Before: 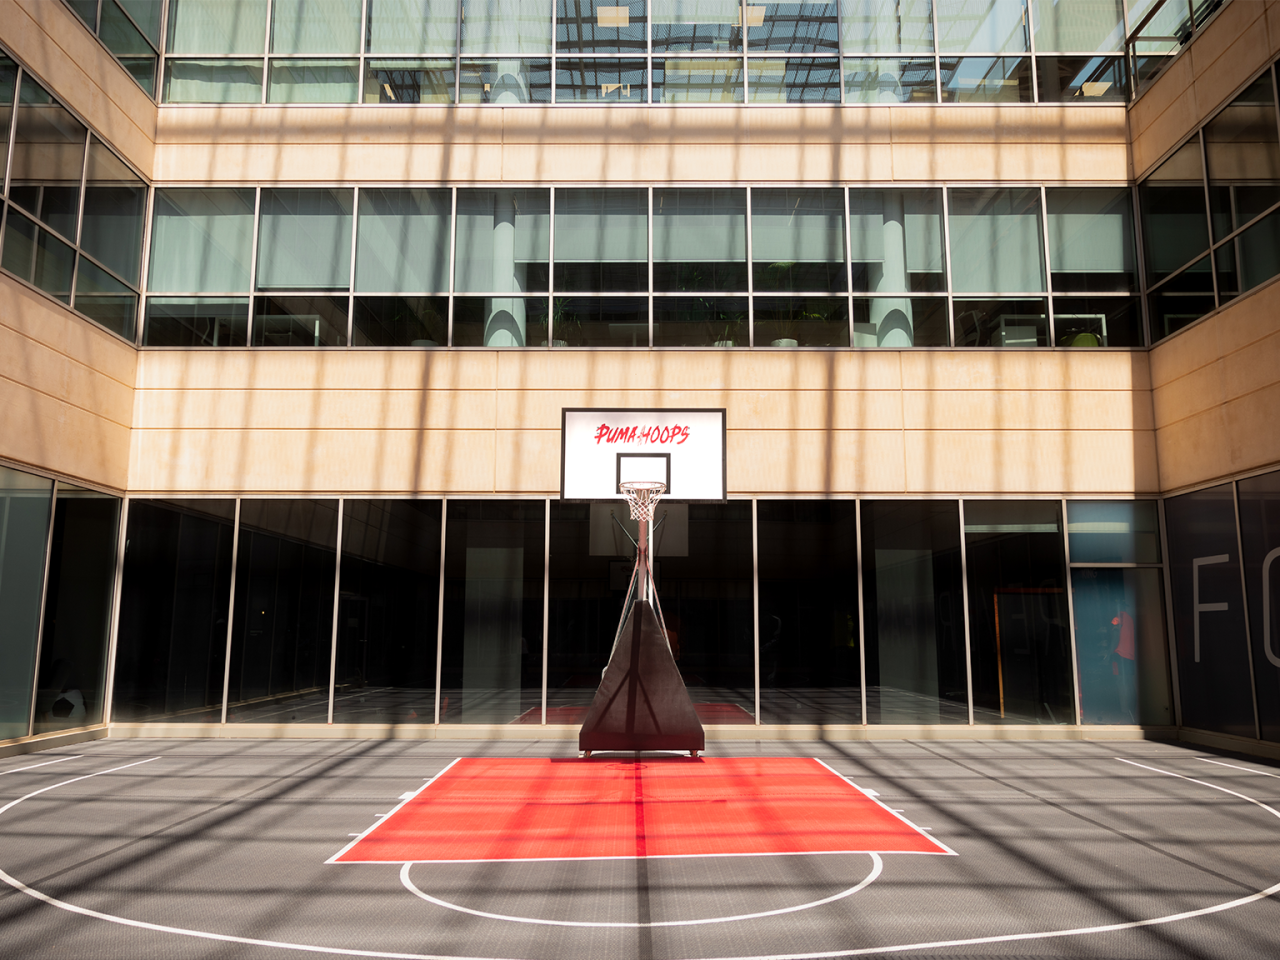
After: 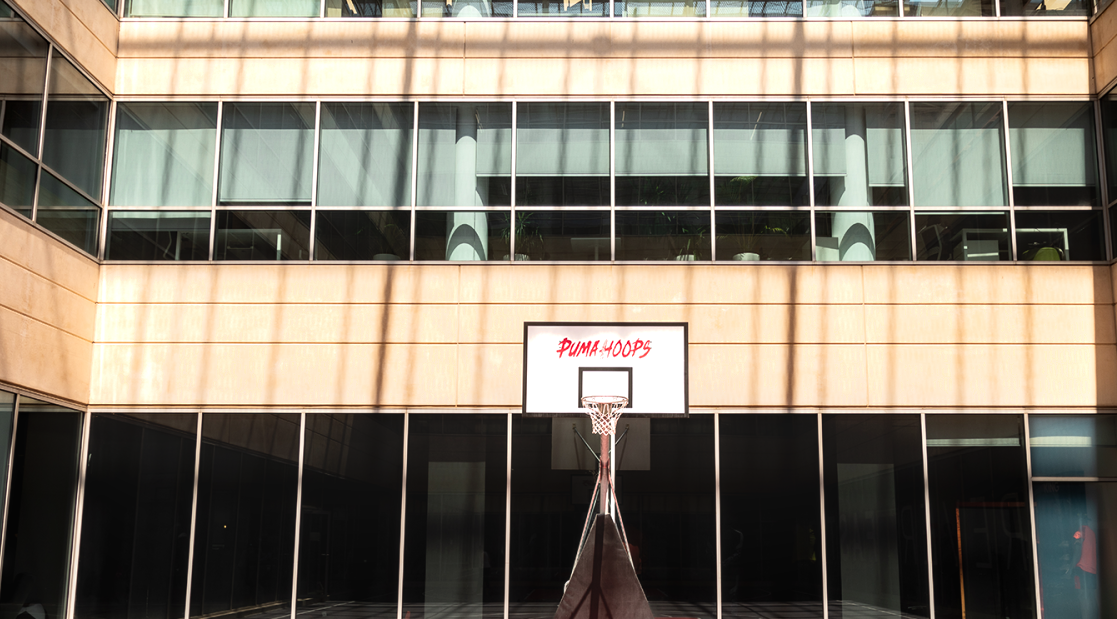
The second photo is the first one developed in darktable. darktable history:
crop: left 3.015%, top 8.969%, right 9.647%, bottom 26.457%
tone equalizer: -8 EV -0.417 EV, -7 EV -0.389 EV, -6 EV -0.333 EV, -5 EV -0.222 EV, -3 EV 0.222 EV, -2 EV 0.333 EV, -1 EV 0.389 EV, +0 EV 0.417 EV, edges refinement/feathering 500, mask exposure compensation -1.57 EV, preserve details no
local contrast: on, module defaults
shadows and highlights: shadows 0, highlights 40
